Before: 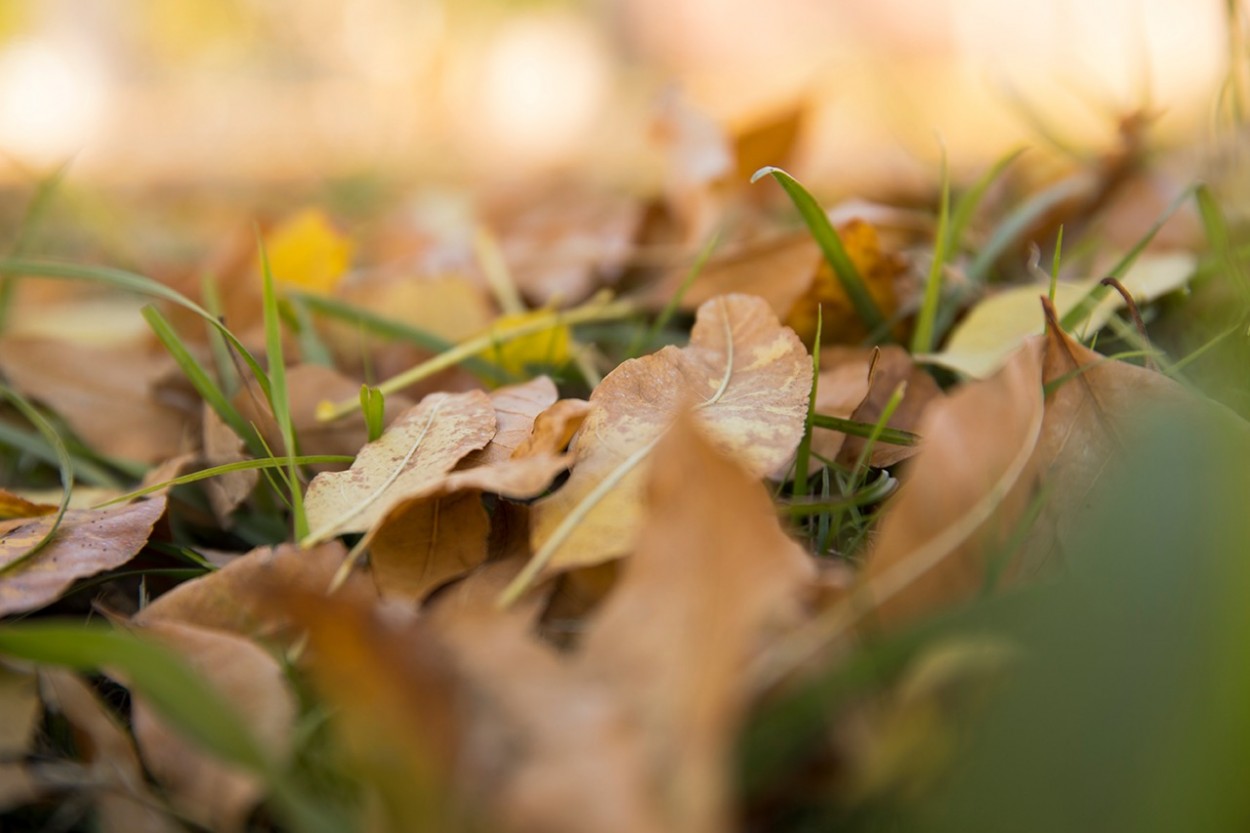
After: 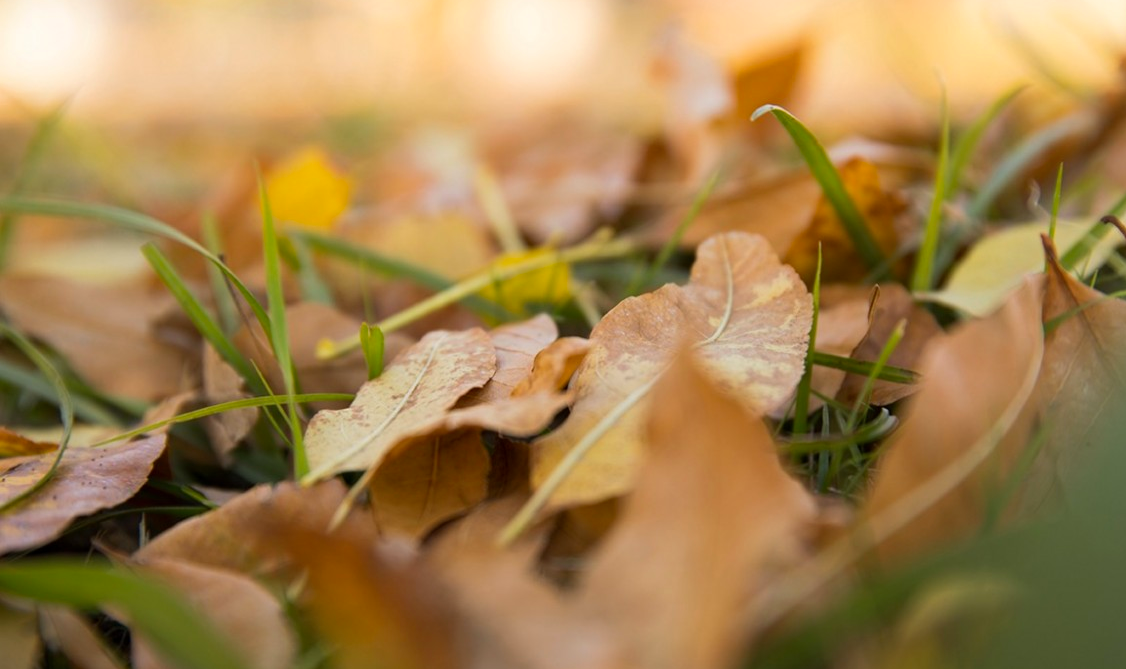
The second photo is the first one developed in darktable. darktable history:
crop: top 7.542%, right 9.888%, bottom 12.085%
color correction: highlights b* 0.025, saturation 1.11
